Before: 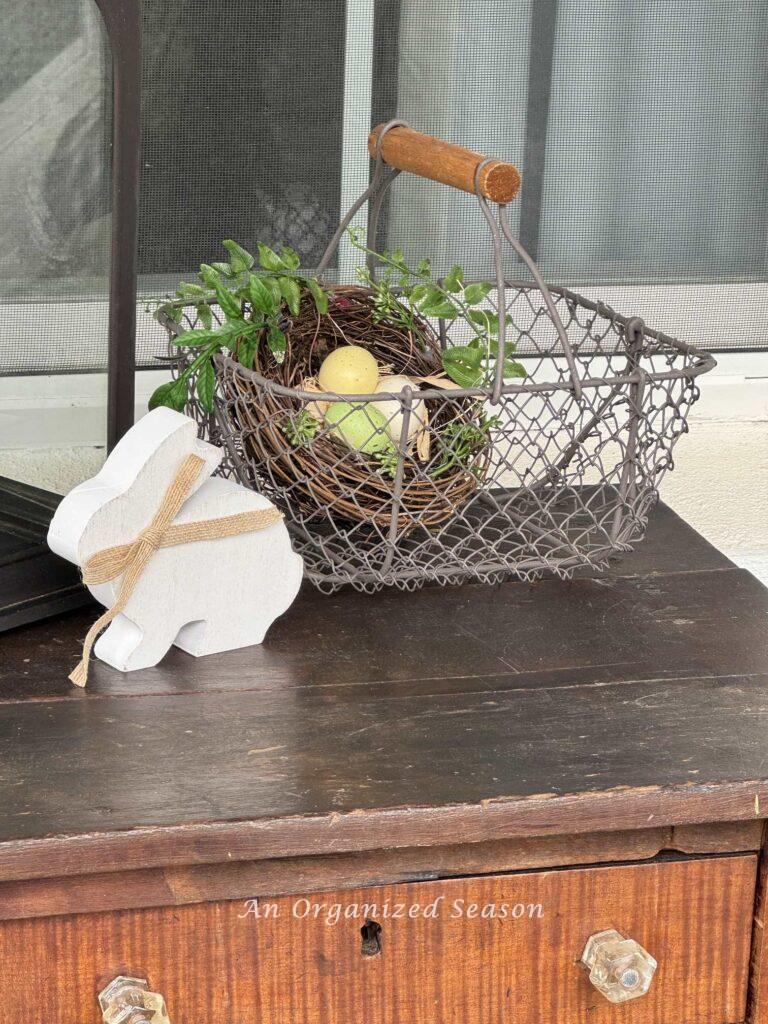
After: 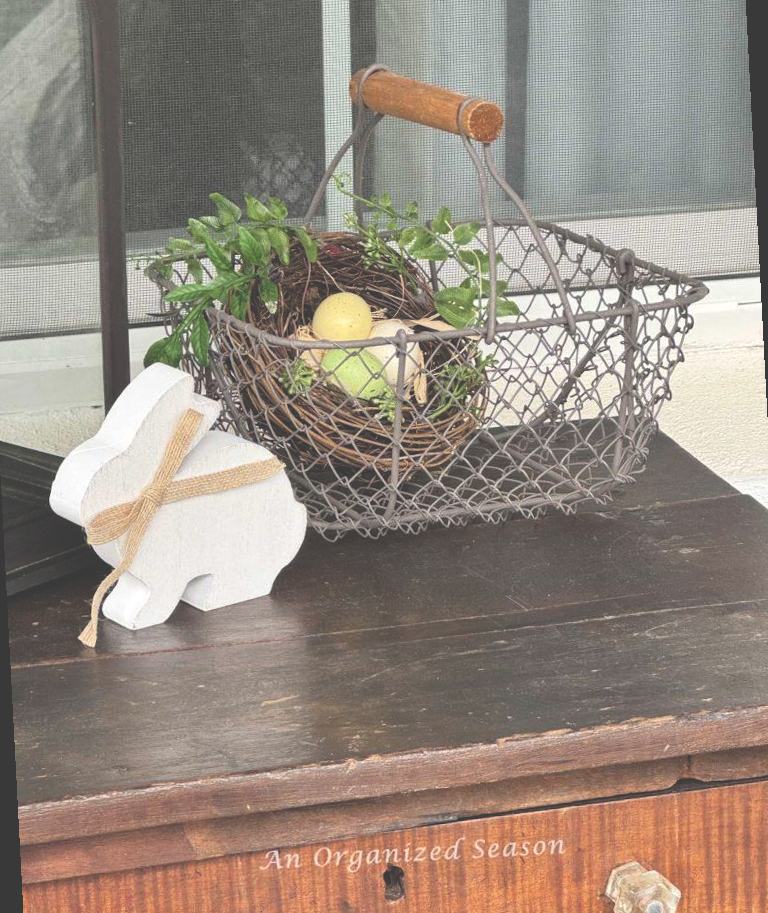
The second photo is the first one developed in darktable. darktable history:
exposure: black level correction -0.041, exposure 0.064 EV, compensate highlight preservation false
rotate and perspective: rotation -3°, crop left 0.031, crop right 0.968, crop top 0.07, crop bottom 0.93
